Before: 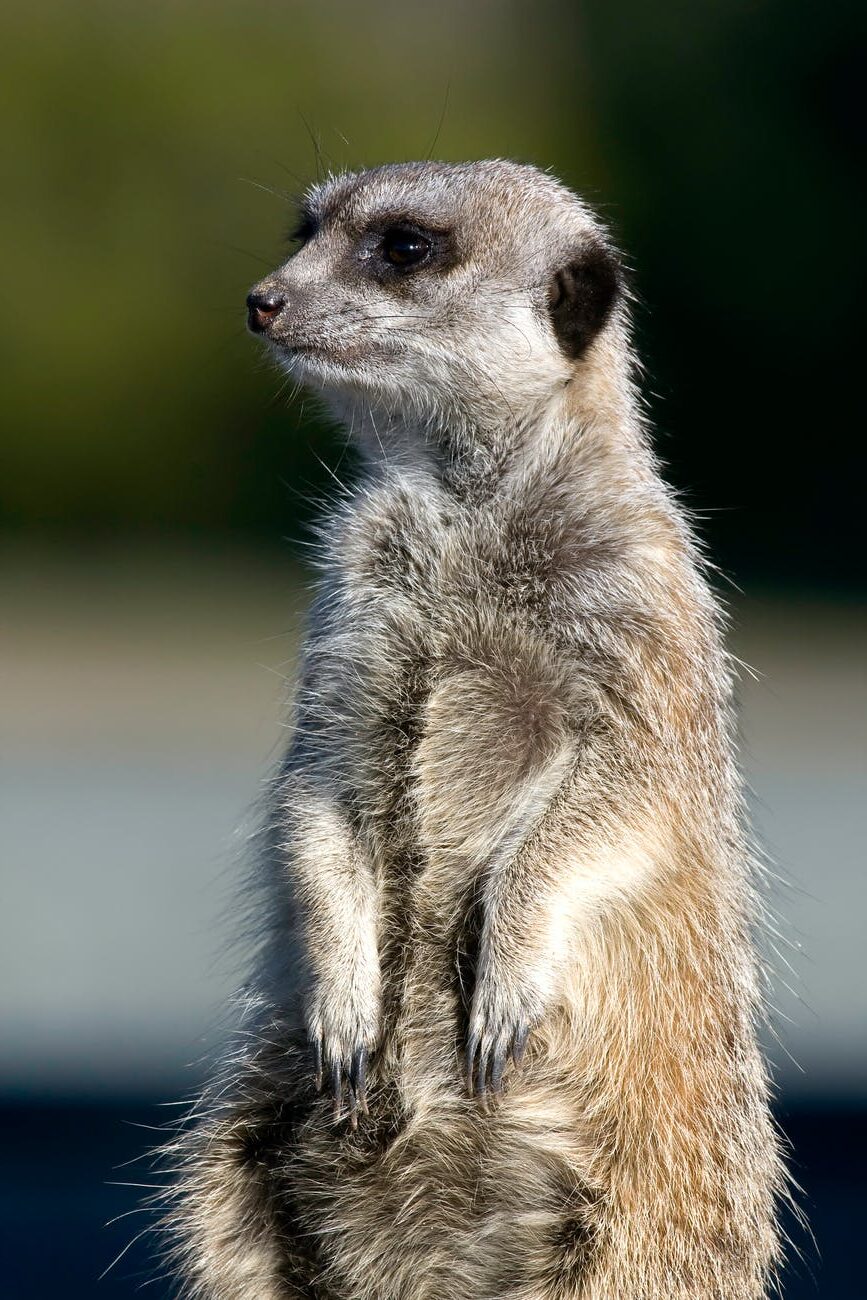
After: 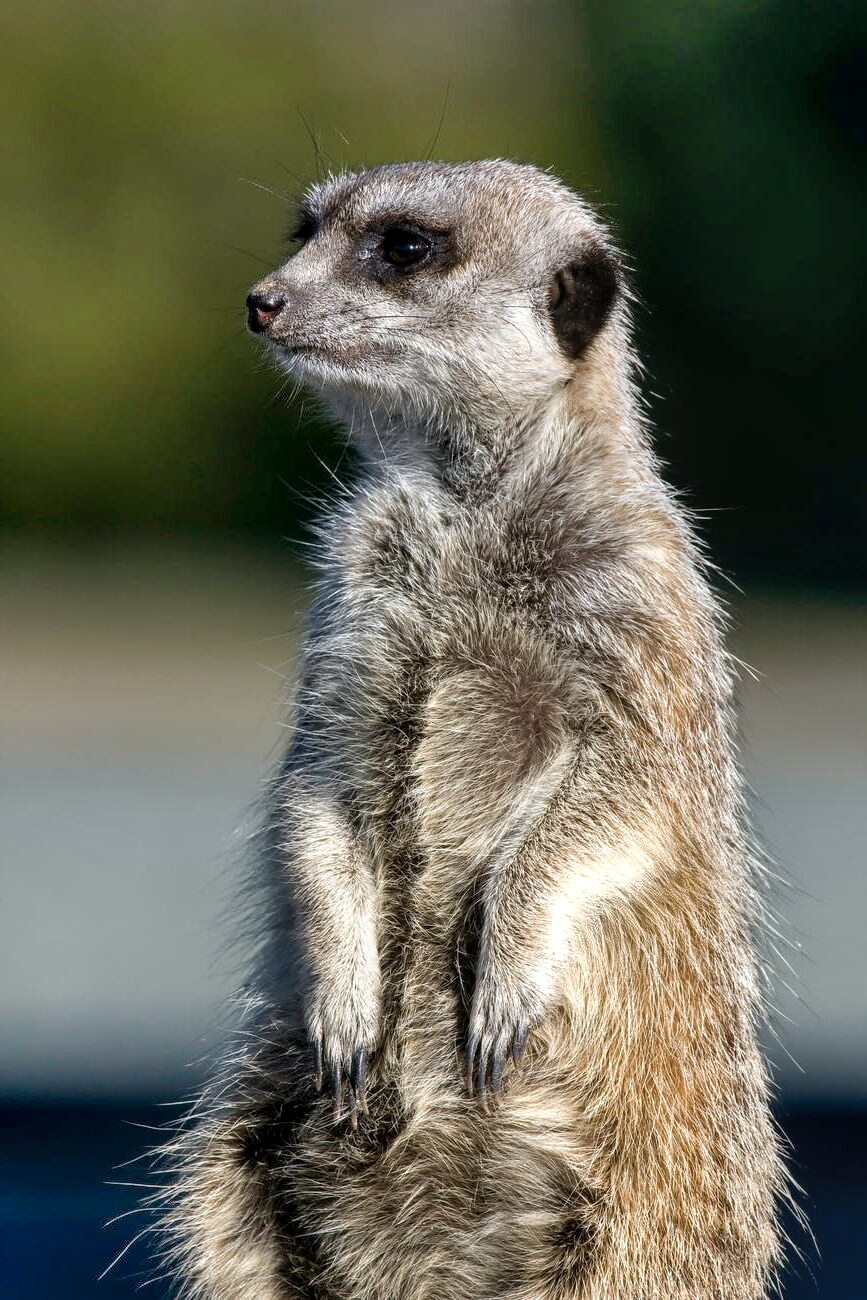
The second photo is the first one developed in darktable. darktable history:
local contrast: on, module defaults
shadows and highlights: shadows 60.35, highlights -60.46, soften with gaussian
